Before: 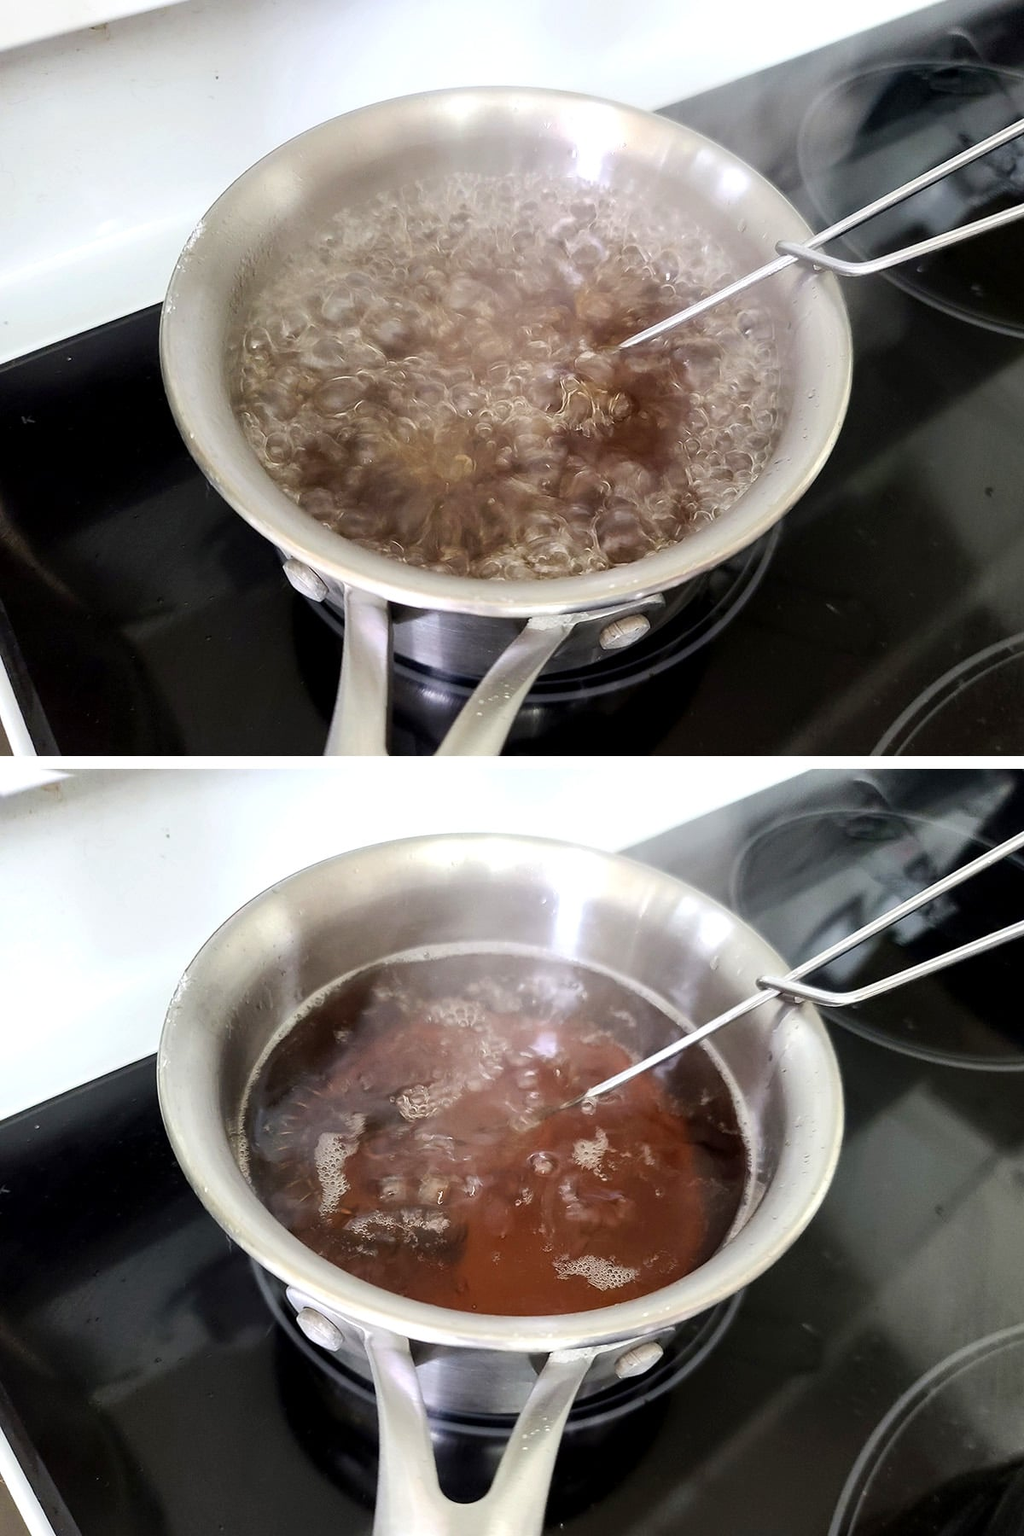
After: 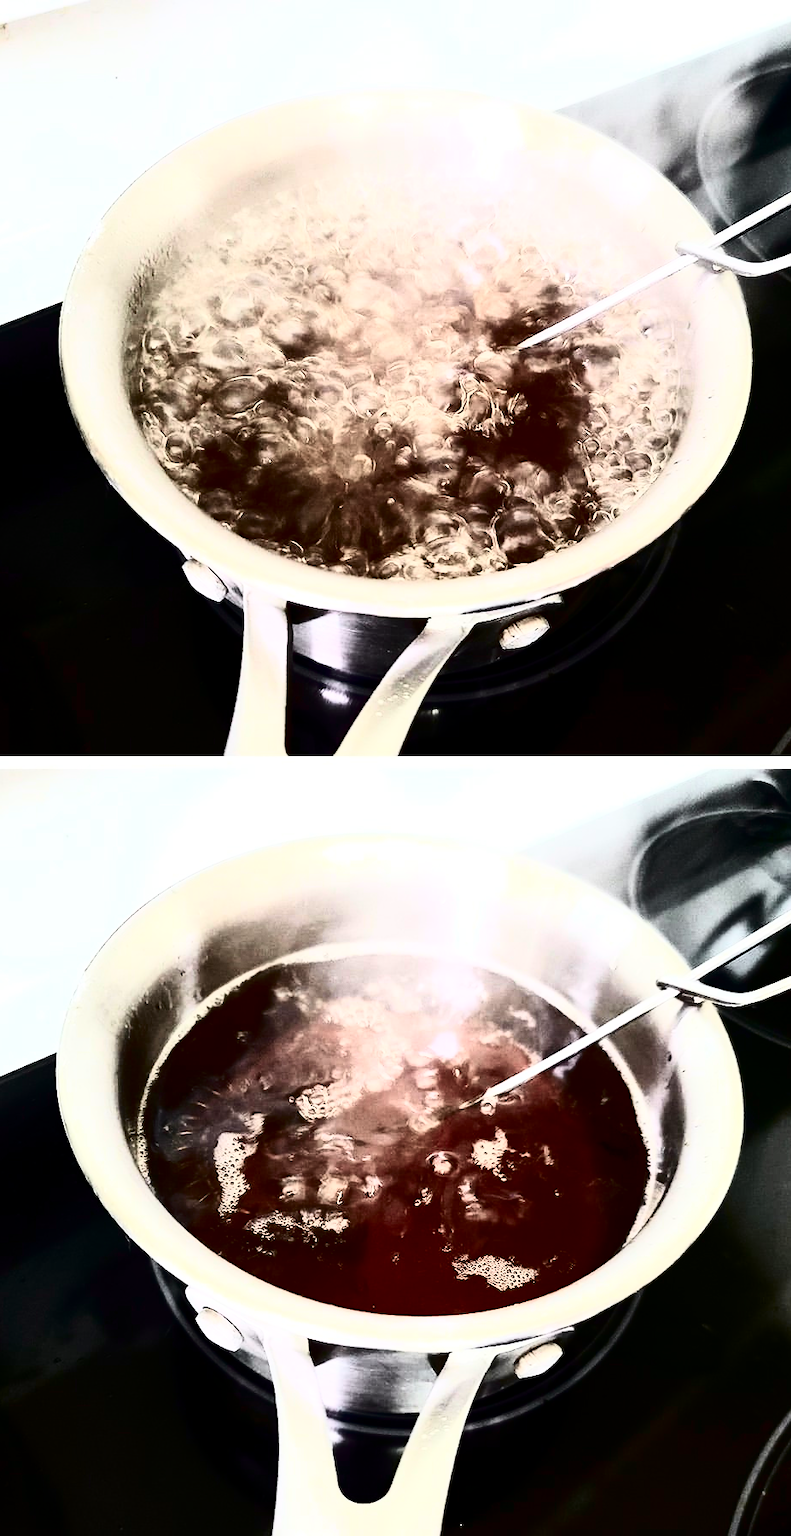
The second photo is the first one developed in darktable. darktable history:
contrast brightness saturation: contrast 0.933, brightness 0.202
tone curve: curves: ch0 [(0.003, 0) (0.066, 0.023) (0.149, 0.094) (0.264, 0.238) (0.395, 0.401) (0.517, 0.553) (0.716, 0.743) (0.813, 0.846) (1, 1)]; ch1 [(0, 0) (0.164, 0.115) (0.337, 0.332) (0.39, 0.398) (0.464, 0.461) (0.501, 0.5) (0.521, 0.529) (0.571, 0.588) (0.652, 0.681) (0.733, 0.749) (0.811, 0.796) (1, 1)]; ch2 [(0, 0) (0.337, 0.382) (0.464, 0.476) (0.501, 0.502) (0.527, 0.54) (0.556, 0.567) (0.6, 0.59) (0.687, 0.675) (1, 1)], color space Lab, independent channels, preserve colors none
crop: left 9.888%, right 12.754%
tone equalizer: on, module defaults
